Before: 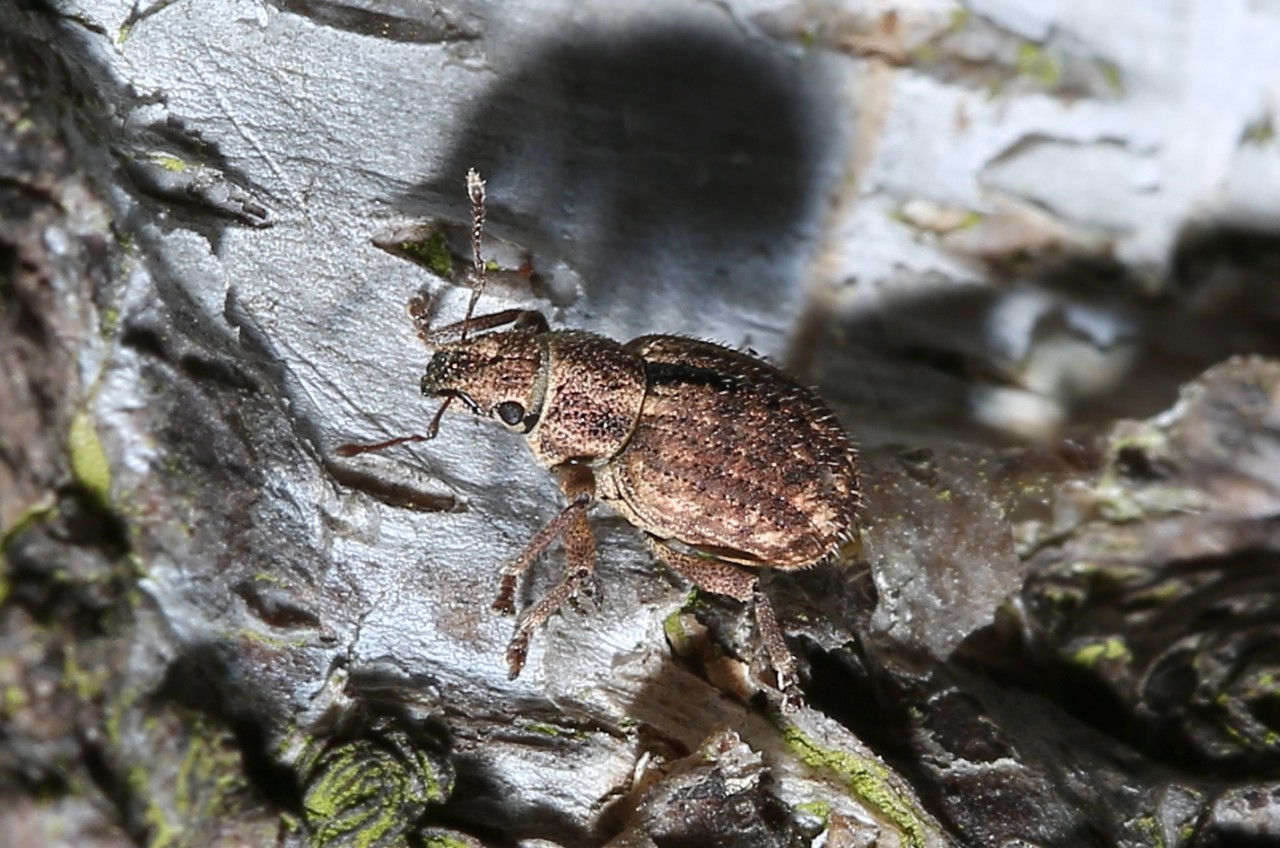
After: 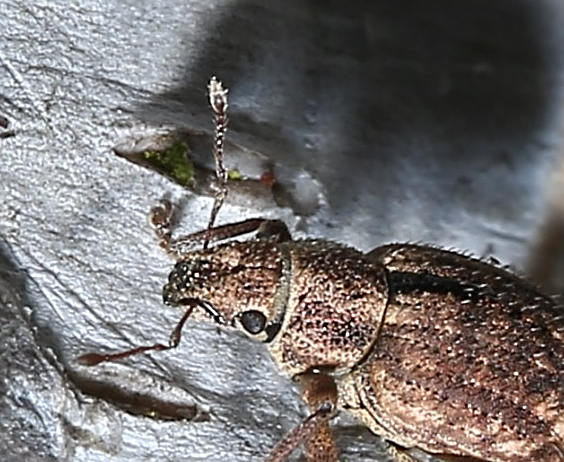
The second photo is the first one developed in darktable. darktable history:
crop: left 20.222%, top 10.81%, right 35.647%, bottom 34.632%
sharpen: on, module defaults
